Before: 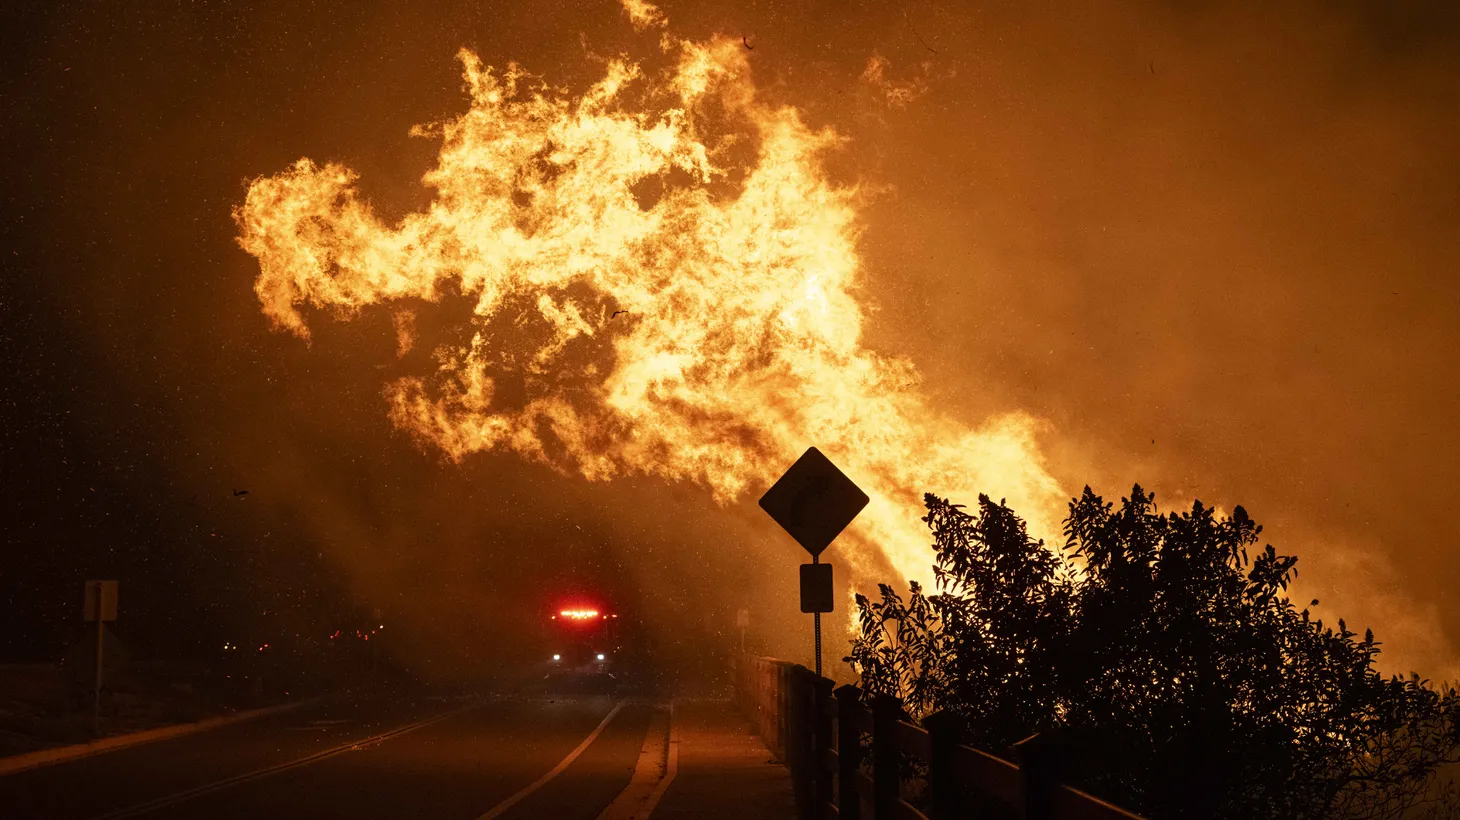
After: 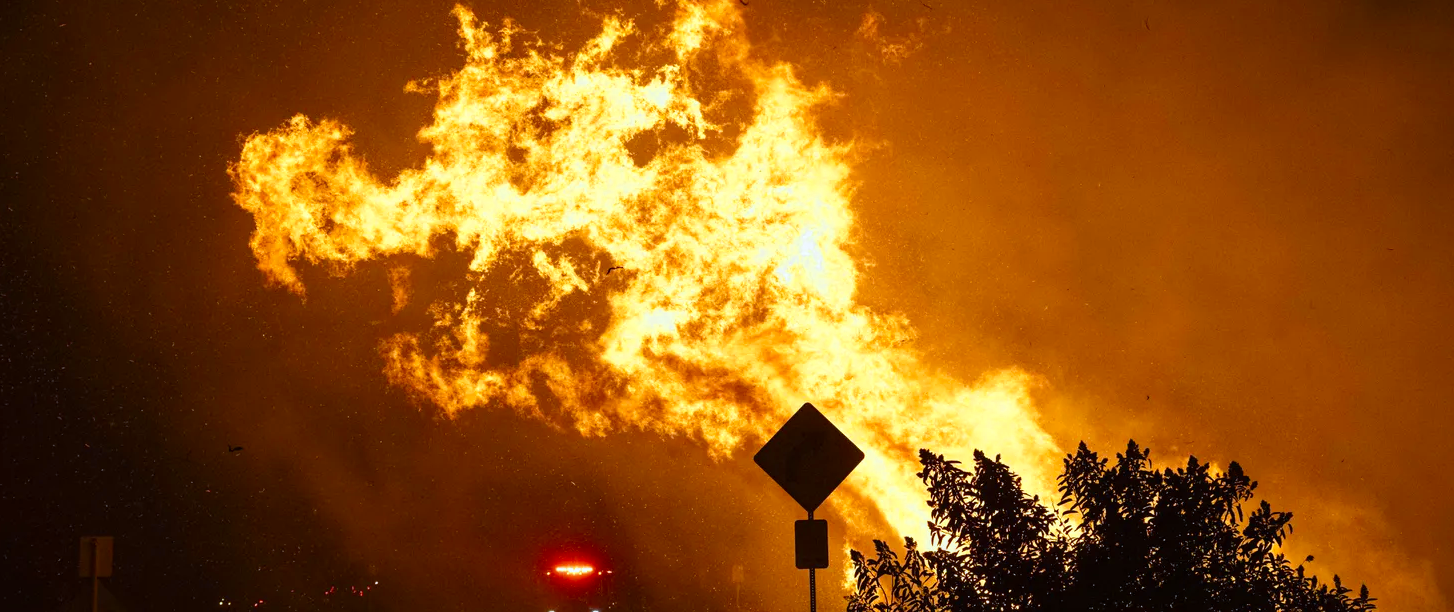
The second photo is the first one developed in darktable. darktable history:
color zones: curves: ch0 [(0, 0.511) (0.143, 0.531) (0.286, 0.56) (0.429, 0.5) (0.571, 0.5) (0.714, 0.5) (0.857, 0.5) (1, 0.5)]; ch1 [(0, 0.525) (0.143, 0.705) (0.286, 0.715) (0.429, 0.35) (0.571, 0.35) (0.714, 0.35) (0.857, 0.4) (1, 0.4)]; ch2 [(0, 0.572) (0.143, 0.512) (0.286, 0.473) (0.429, 0.45) (0.571, 0.5) (0.714, 0.5) (0.857, 0.518) (1, 0.518)]
white balance: red 0.926, green 1.003, blue 1.133
crop: left 0.387%, top 5.469%, bottom 19.809%
